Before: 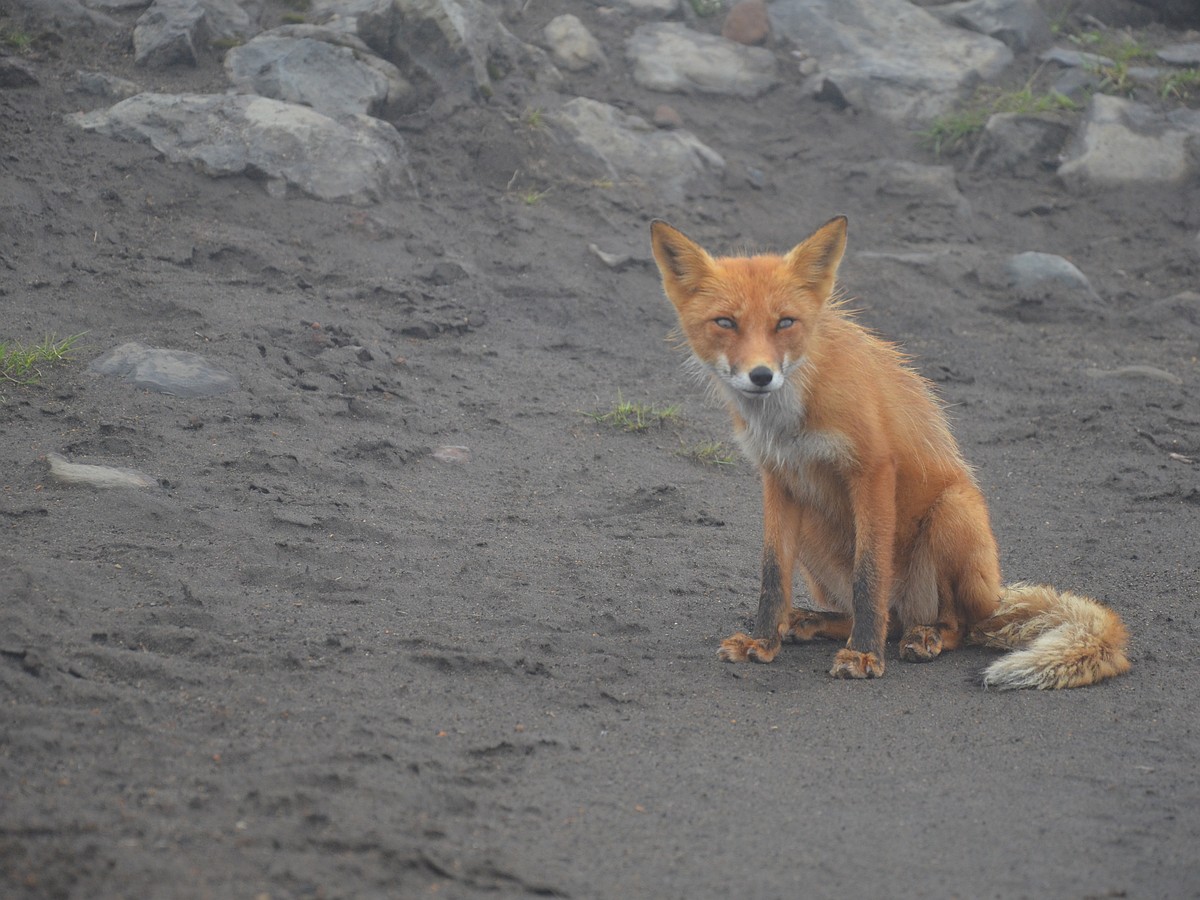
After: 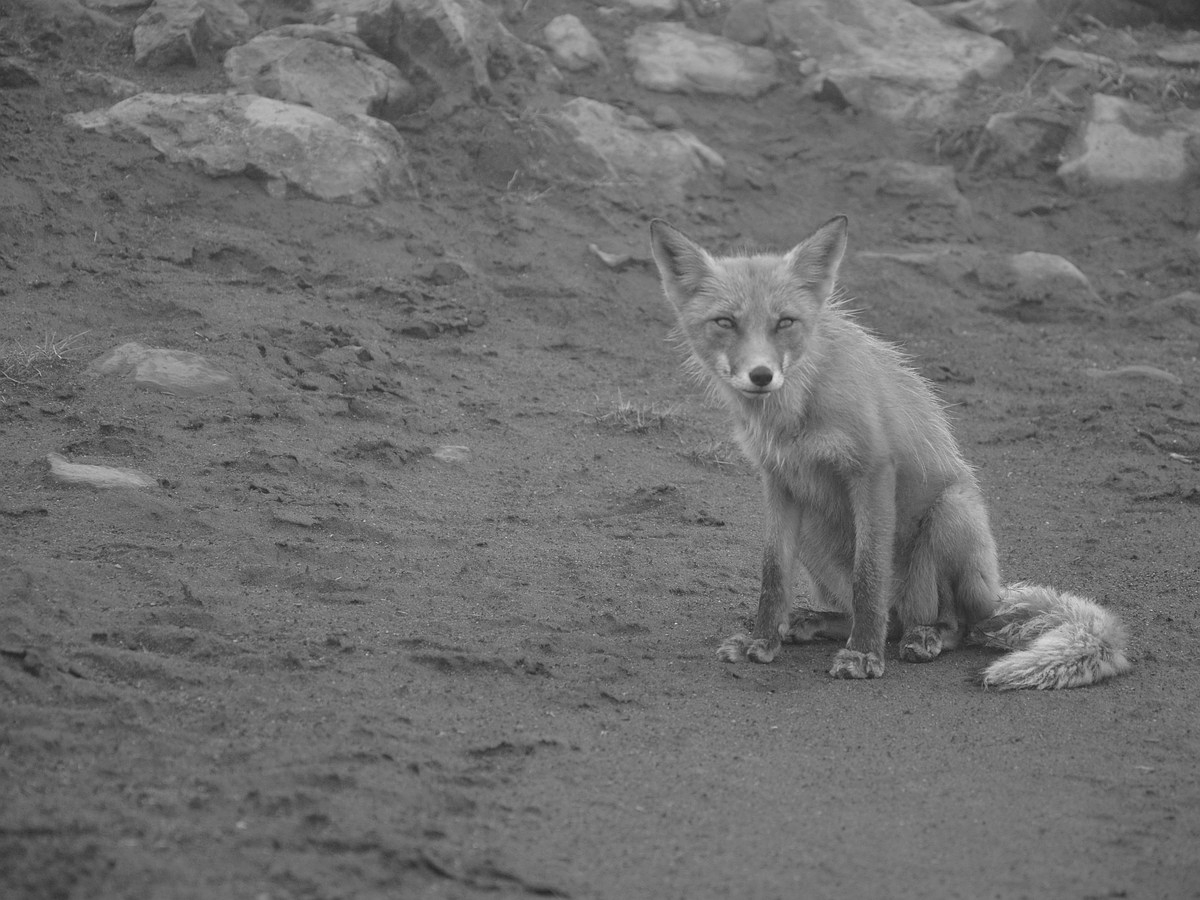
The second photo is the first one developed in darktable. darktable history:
contrast brightness saturation: saturation -0.05
monochrome: a 32, b 64, size 2.3
color balance rgb: global vibrance 0.5%
local contrast: highlights 100%, shadows 100%, detail 120%, midtone range 0.2
